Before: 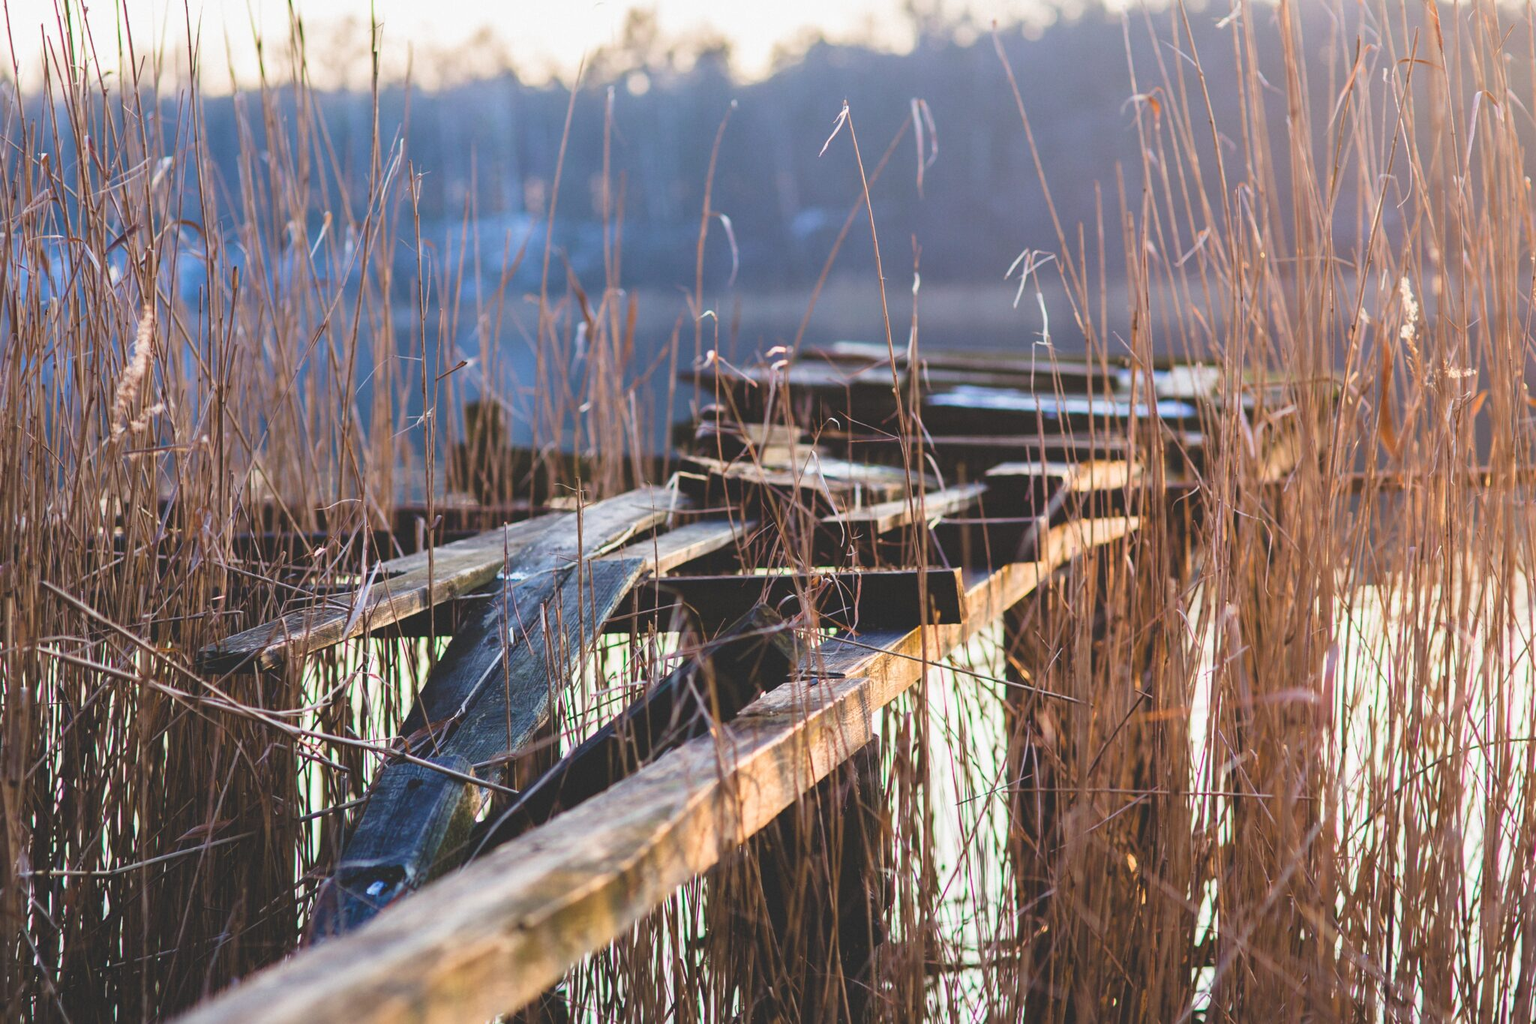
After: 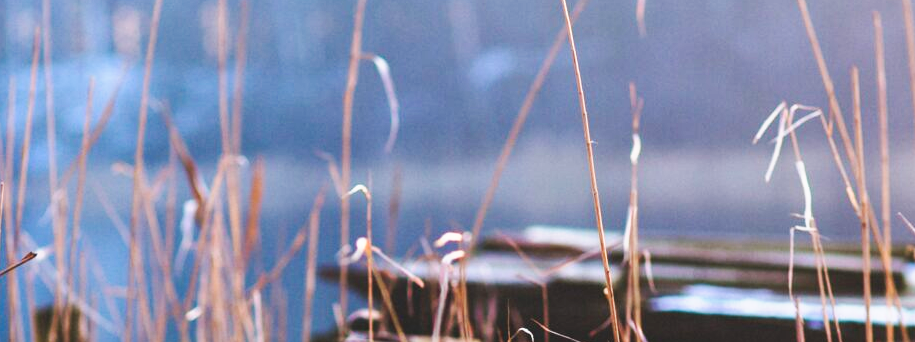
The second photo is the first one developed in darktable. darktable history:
tone curve: curves: ch0 [(0, 0) (0.003, 0.003) (0.011, 0.009) (0.025, 0.022) (0.044, 0.037) (0.069, 0.051) (0.1, 0.079) (0.136, 0.114) (0.177, 0.152) (0.224, 0.212) (0.277, 0.281) (0.335, 0.358) (0.399, 0.459) (0.468, 0.573) (0.543, 0.684) (0.623, 0.779) (0.709, 0.866) (0.801, 0.949) (0.898, 0.98) (1, 1)], preserve colors none
crop: left 28.64%, top 16.832%, right 26.637%, bottom 58.055%
